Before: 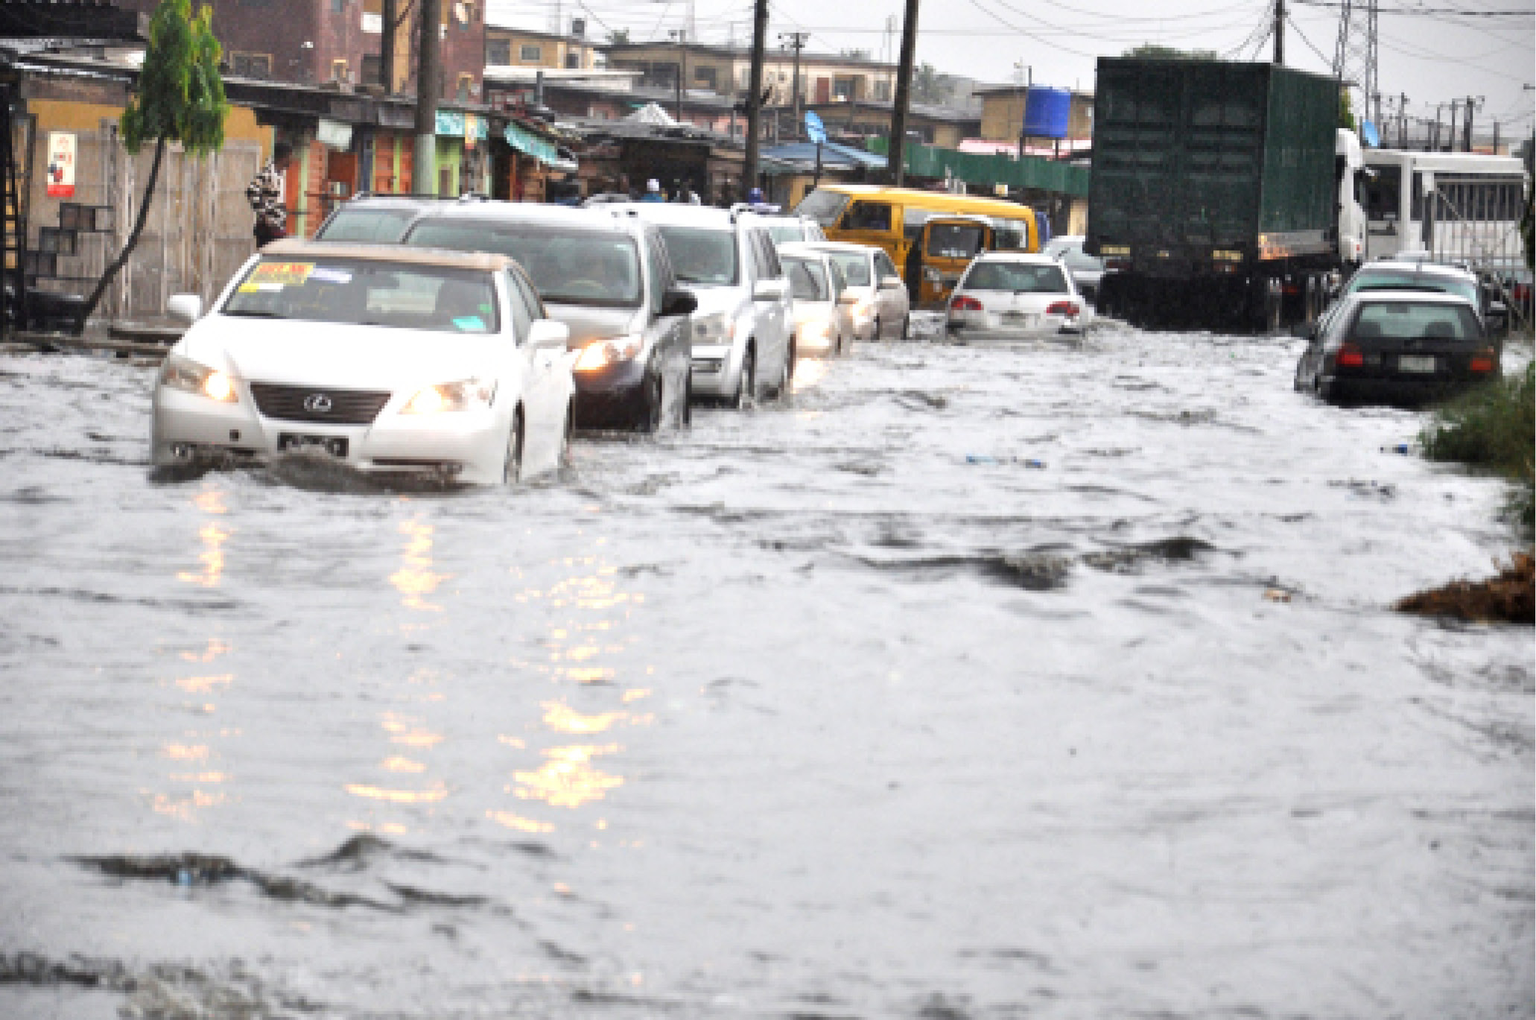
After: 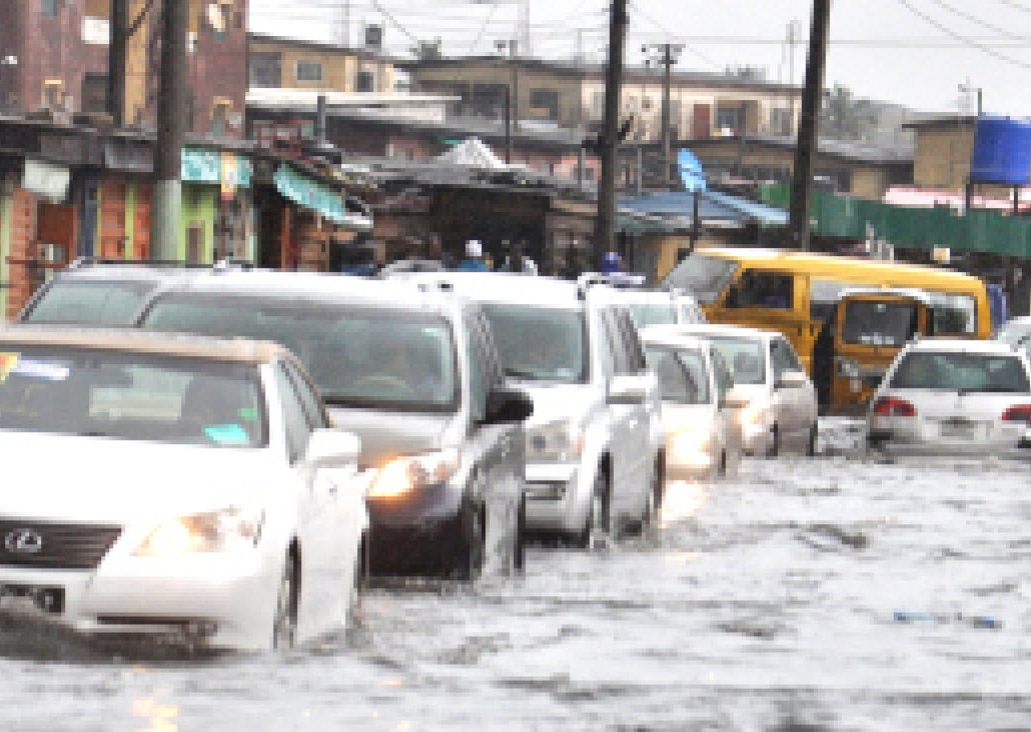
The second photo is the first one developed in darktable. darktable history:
color zones: curves: ch1 [(0, 0.469) (0.01, 0.469) (0.12, 0.446) (0.248, 0.469) (0.5, 0.5) (0.748, 0.5) (0.99, 0.469) (1, 0.469)]
crop: left 19.556%, right 30.401%, bottom 46.458%
